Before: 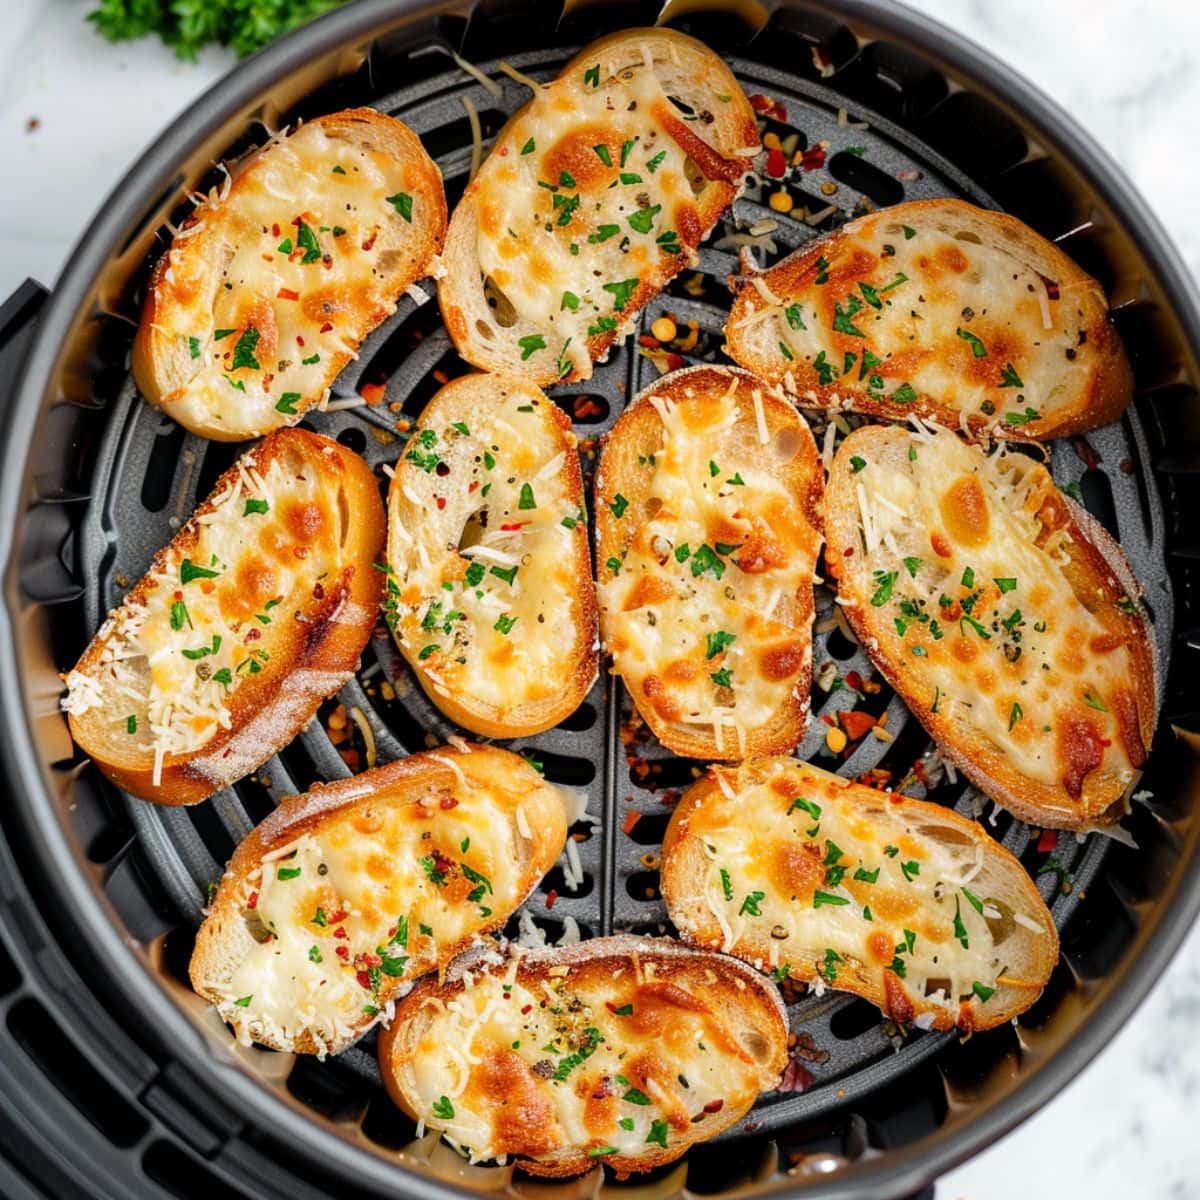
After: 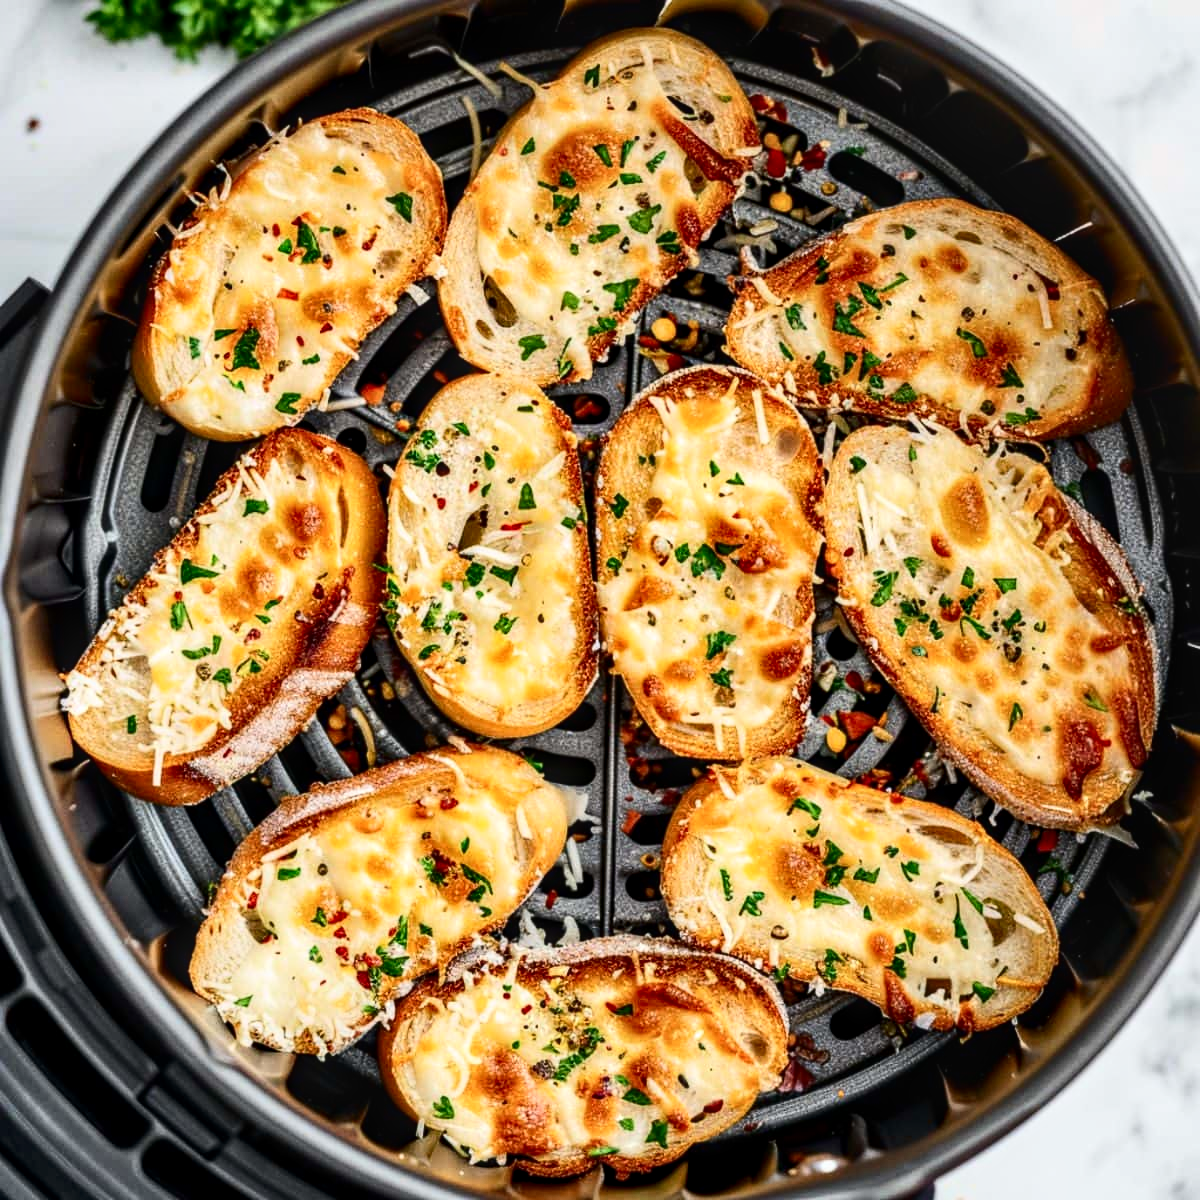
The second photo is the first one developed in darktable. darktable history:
shadows and highlights: soften with gaussian
contrast brightness saturation: contrast 0.284
local contrast: detail 130%
